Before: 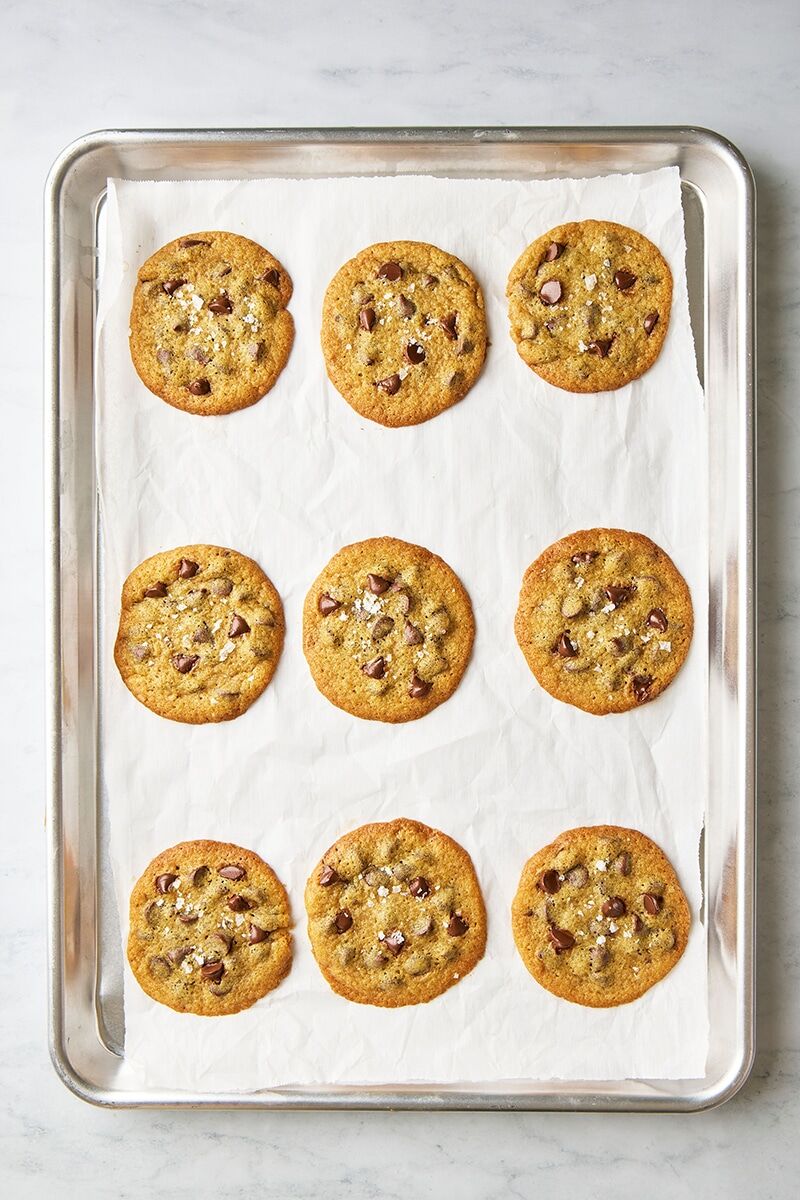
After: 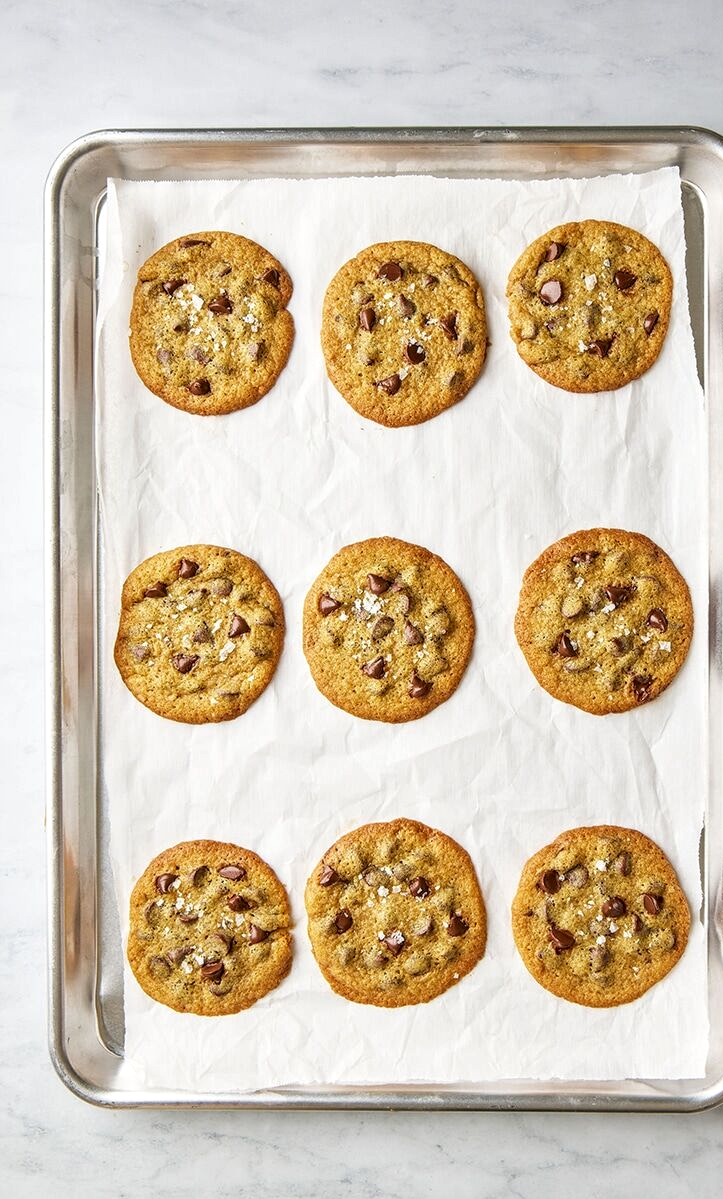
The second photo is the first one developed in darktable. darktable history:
crop: right 9.517%, bottom 0.016%
local contrast: detail 130%
